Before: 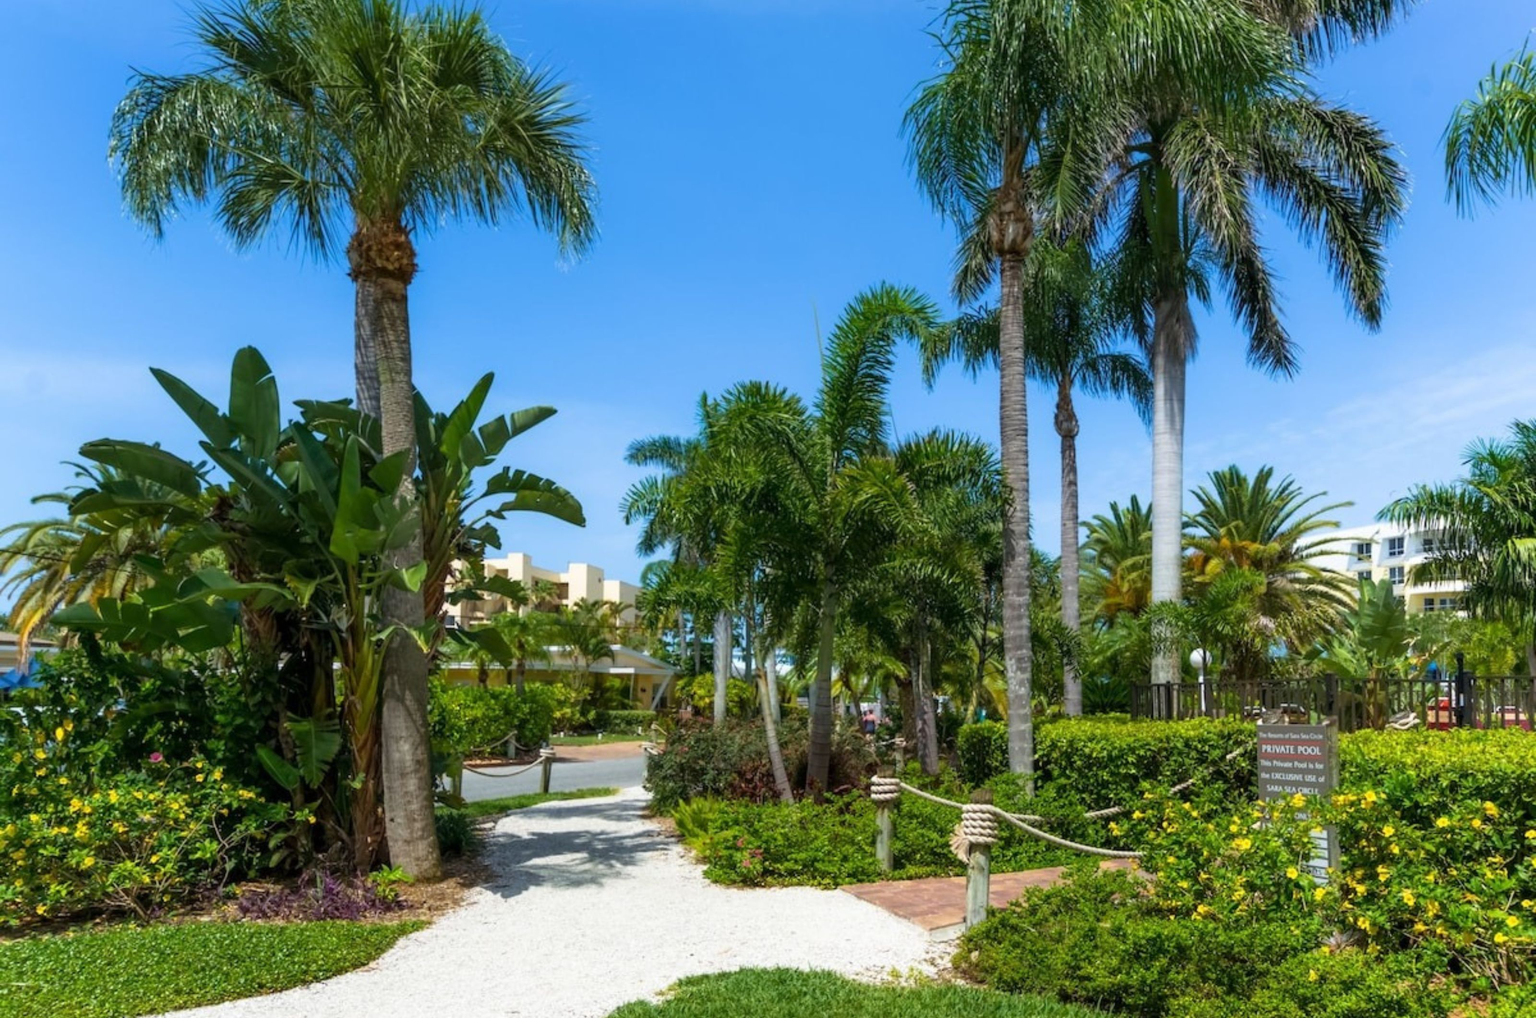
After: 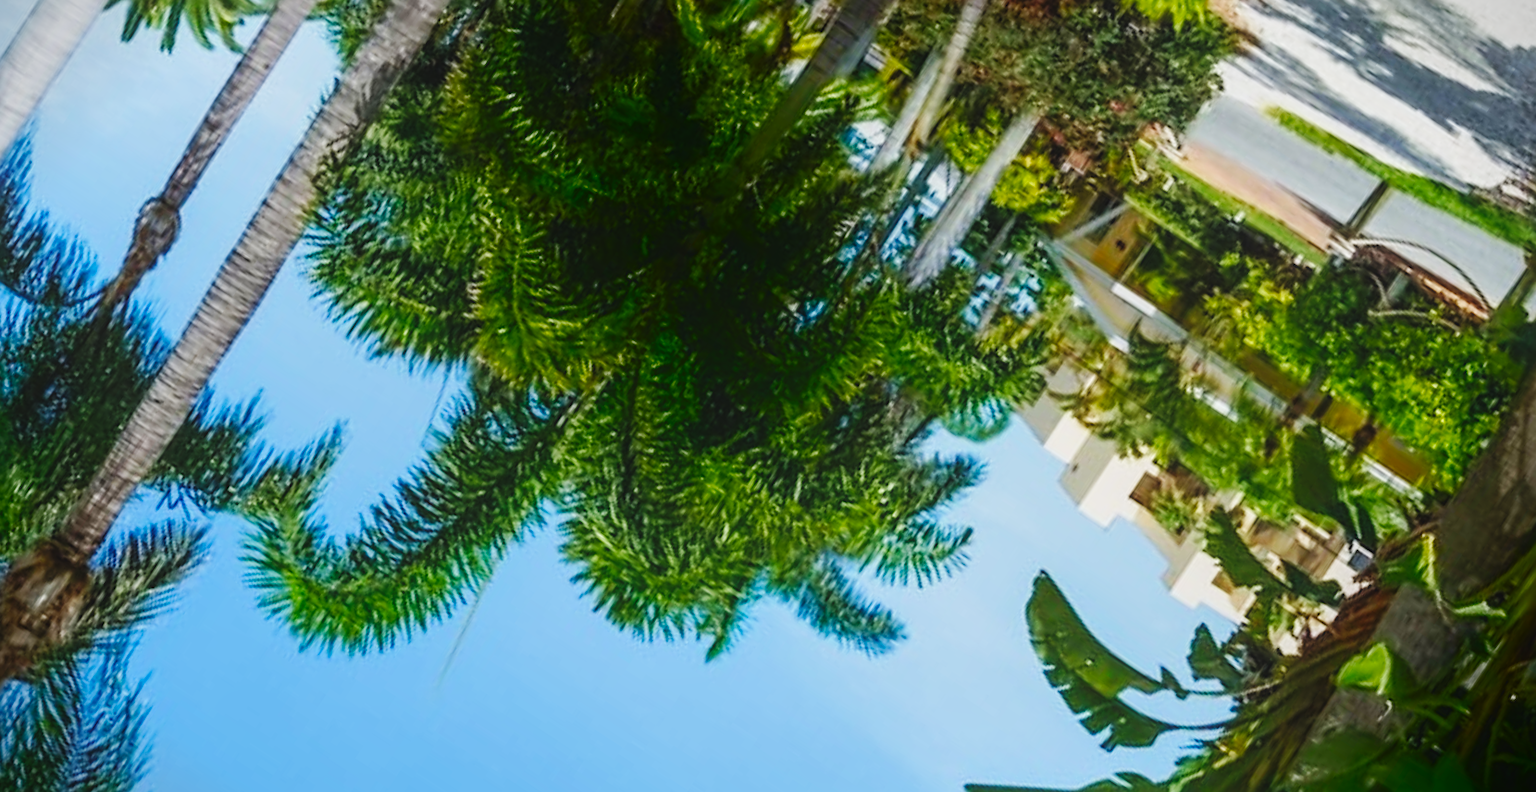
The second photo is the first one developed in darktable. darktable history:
crop and rotate: angle 146.76°, left 9.097%, top 15.676%, right 4.55%, bottom 17.061%
vignetting: fall-off start 99.74%, brightness -0.575, width/height ratio 1.311
shadows and highlights: shadows -88.92, highlights -35.49, soften with gaussian
base curve: curves: ch0 [(0, 0) (0.032, 0.025) (0.121, 0.166) (0.206, 0.329) (0.605, 0.79) (1, 1)], preserve colors none
sharpen: on, module defaults
local contrast: highlights 47%, shadows 3%, detail 98%
